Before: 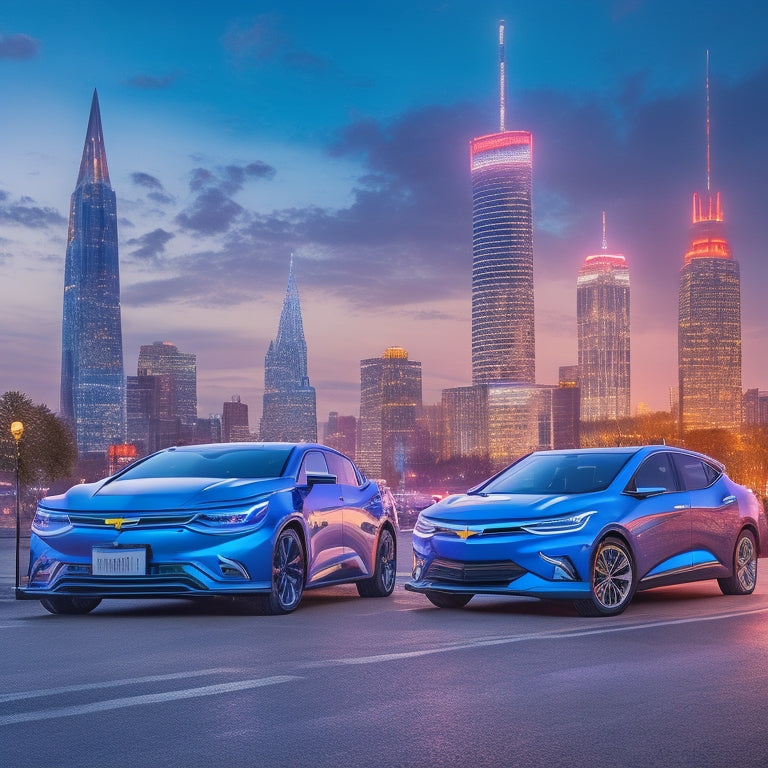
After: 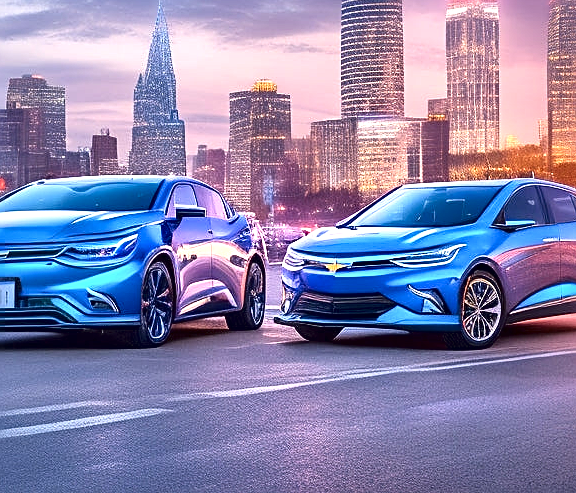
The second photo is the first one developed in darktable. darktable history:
local contrast: mode bilateral grid, contrast 44, coarseness 68, detail 215%, midtone range 0.2
crop and rotate: left 17.177%, top 34.824%, right 7.698%, bottom 0.947%
exposure: black level correction 0, exposure 0.689 EV, compensate highlight preservation false
sharpen: on, module defaults
